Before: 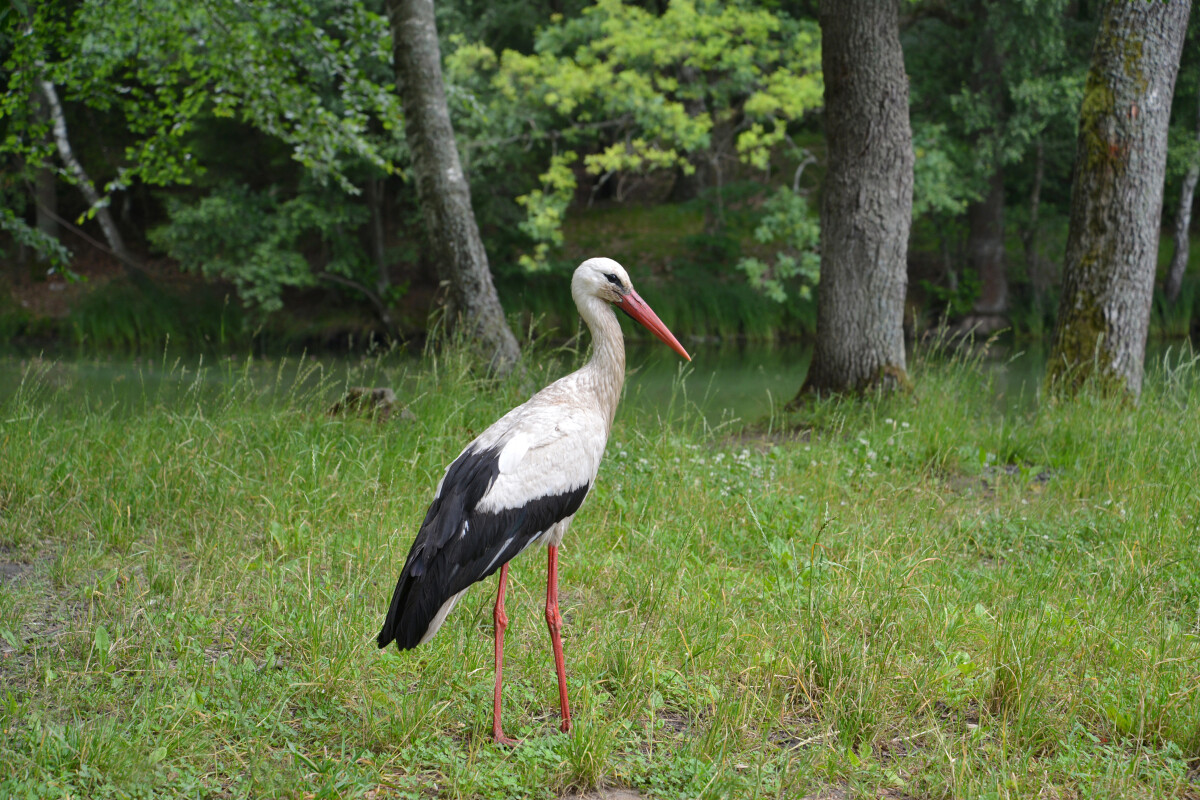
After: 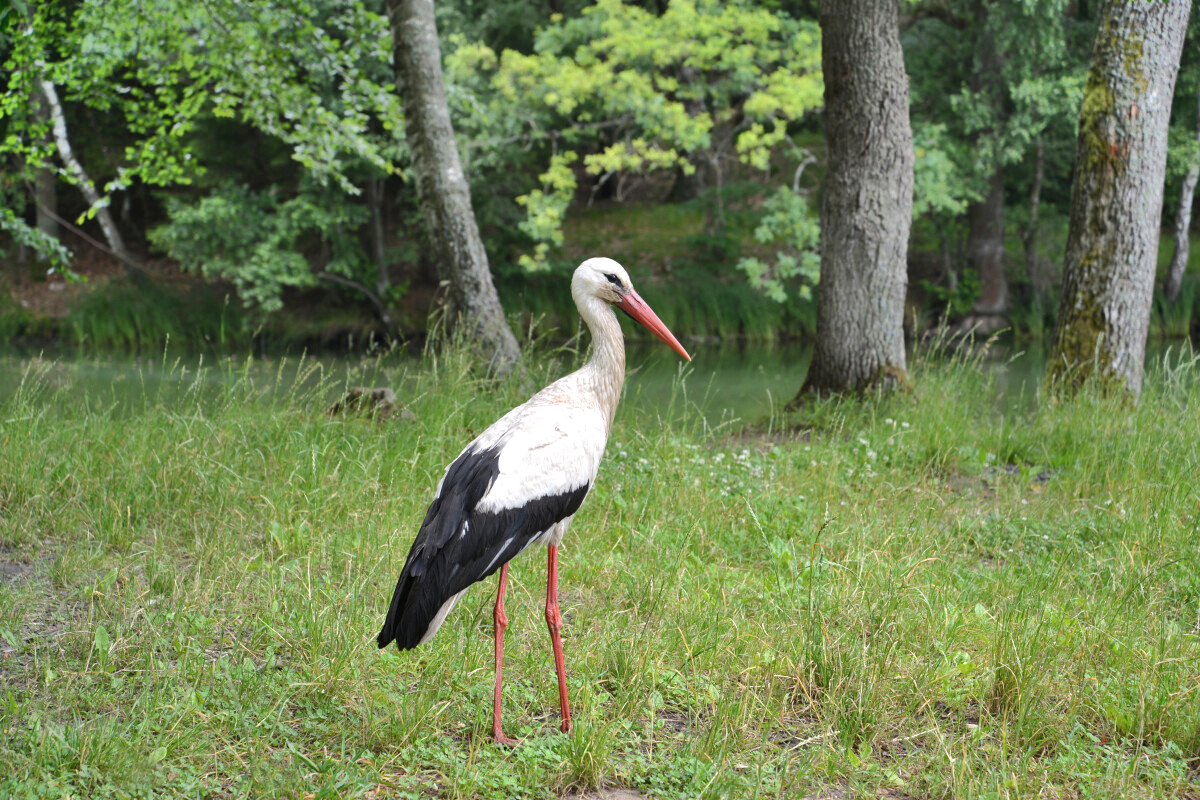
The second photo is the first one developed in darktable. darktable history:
shadows and highlights: radius 113.67, shadows 51.33, white point adjustment 9.03, highlights -2.85, soften with gaussian
